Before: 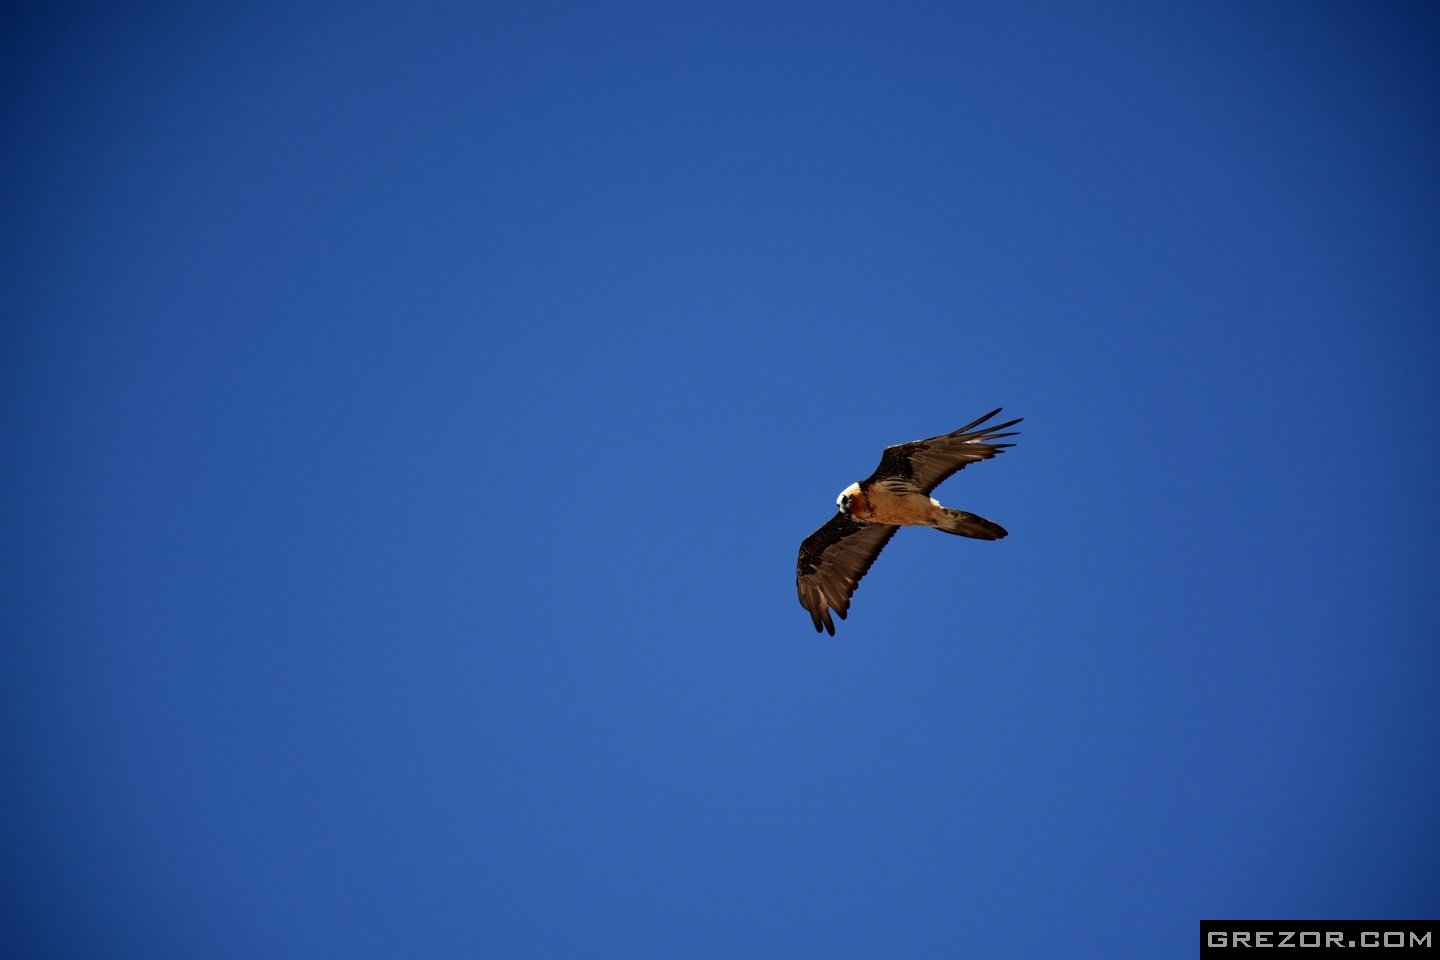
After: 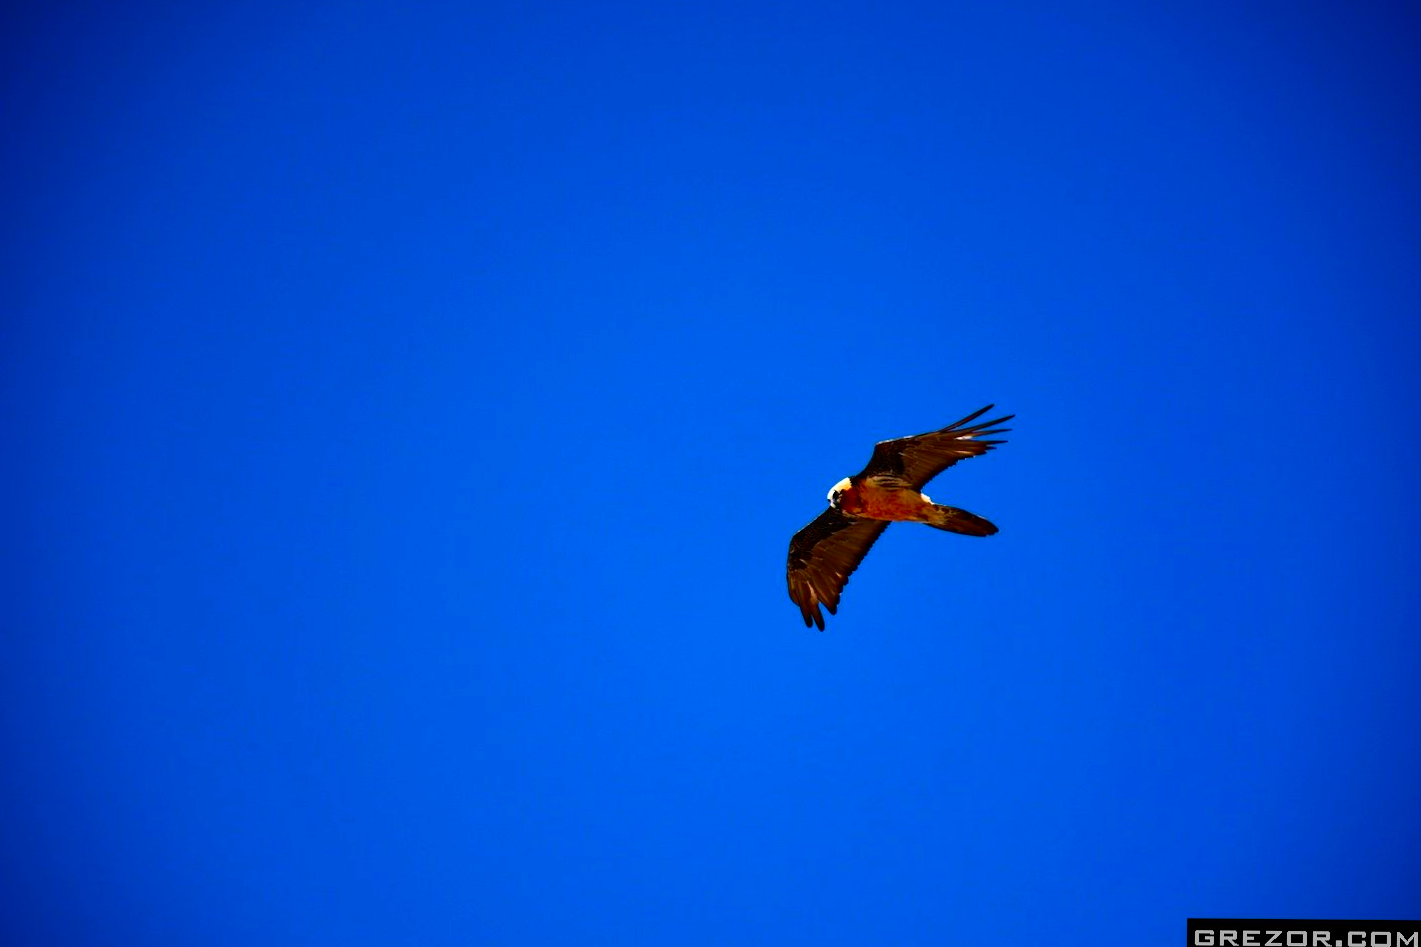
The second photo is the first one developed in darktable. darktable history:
crop and rotate: angle -0.5°
contrast brightness saturation: contrast 0.26, brightness 0.02, saturation 0.87
